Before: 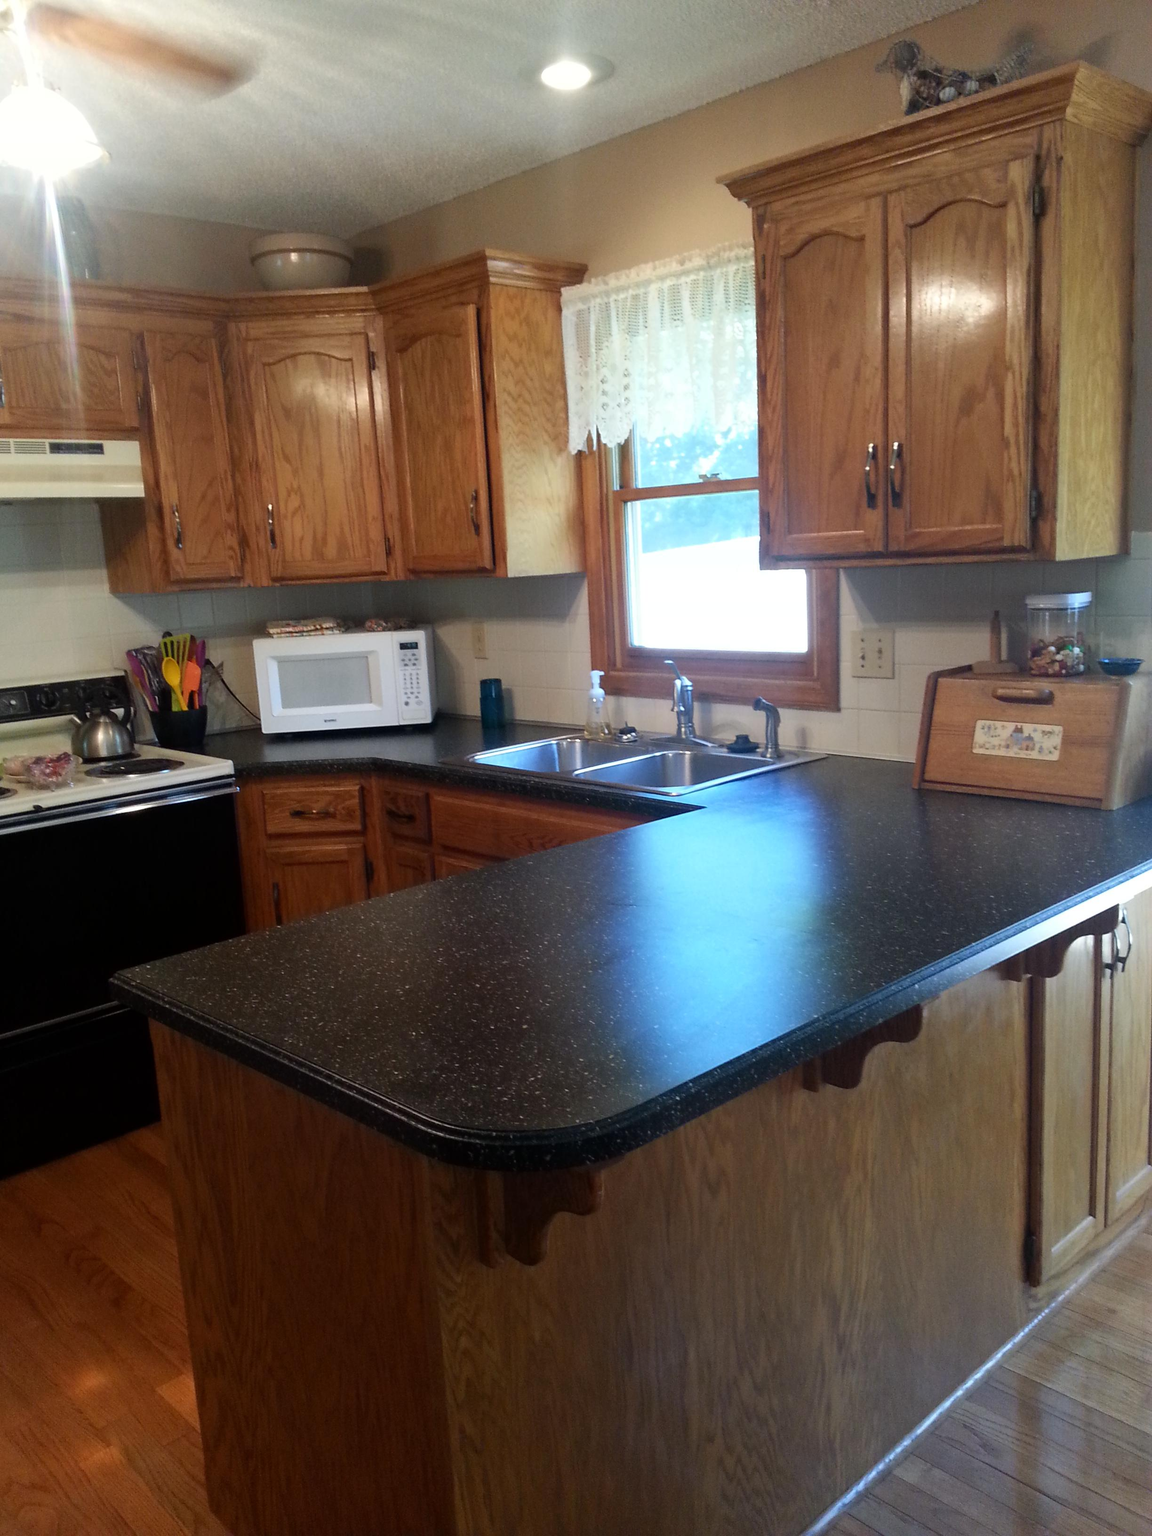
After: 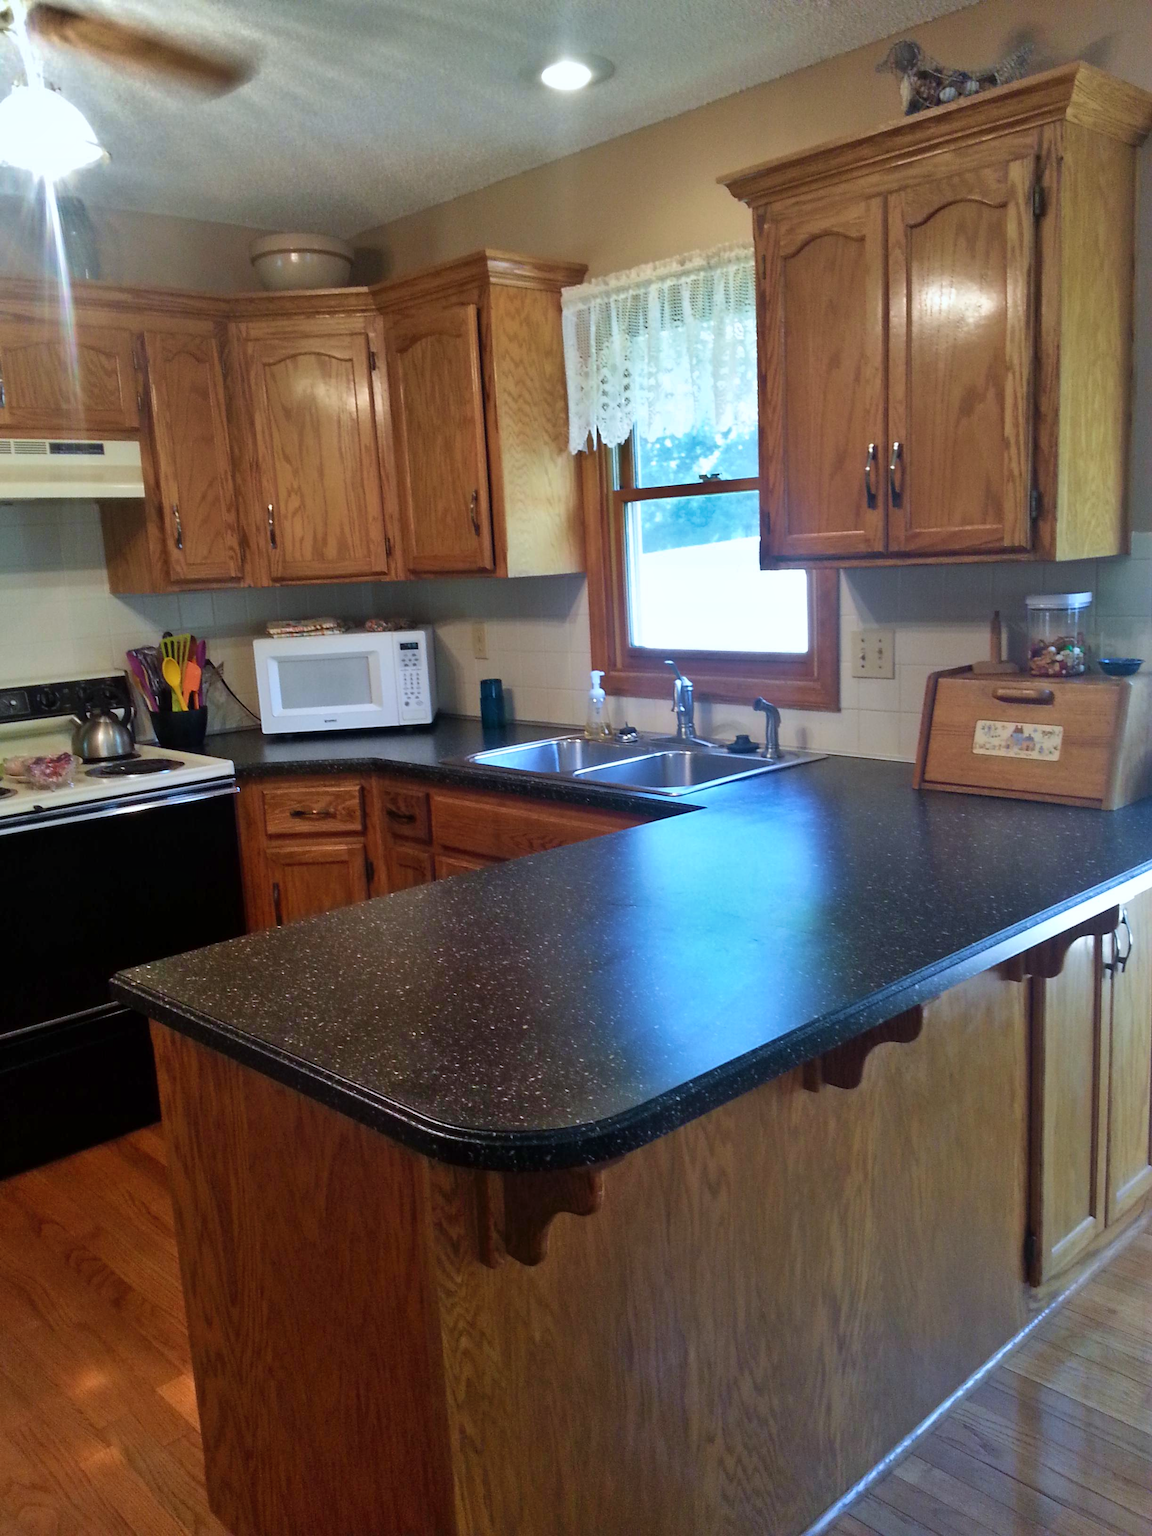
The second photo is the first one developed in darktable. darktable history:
shadows and highlights: white point adjustment 0.1, highlights -70, soften with gaussian
white balance: red 0.967, blue 1.049
velvia: on, module defaults
